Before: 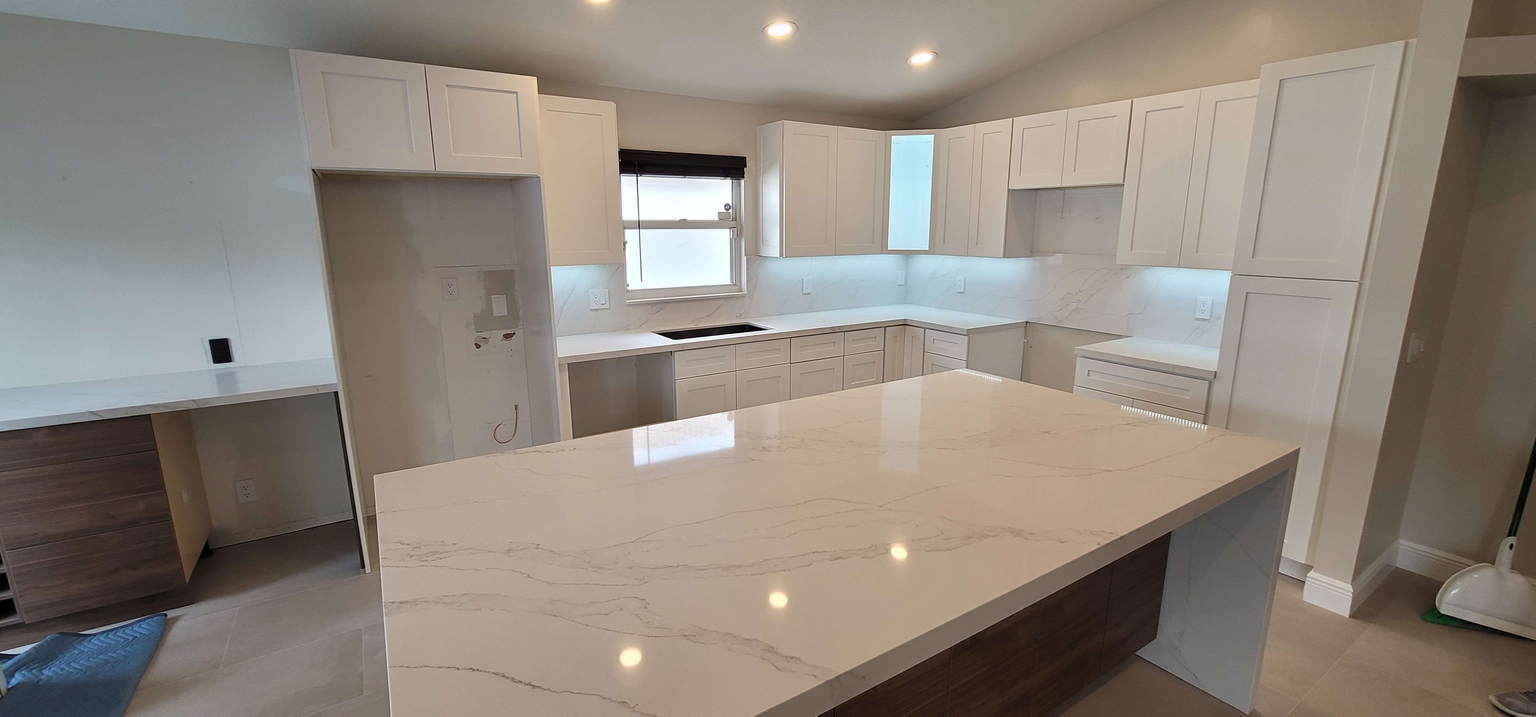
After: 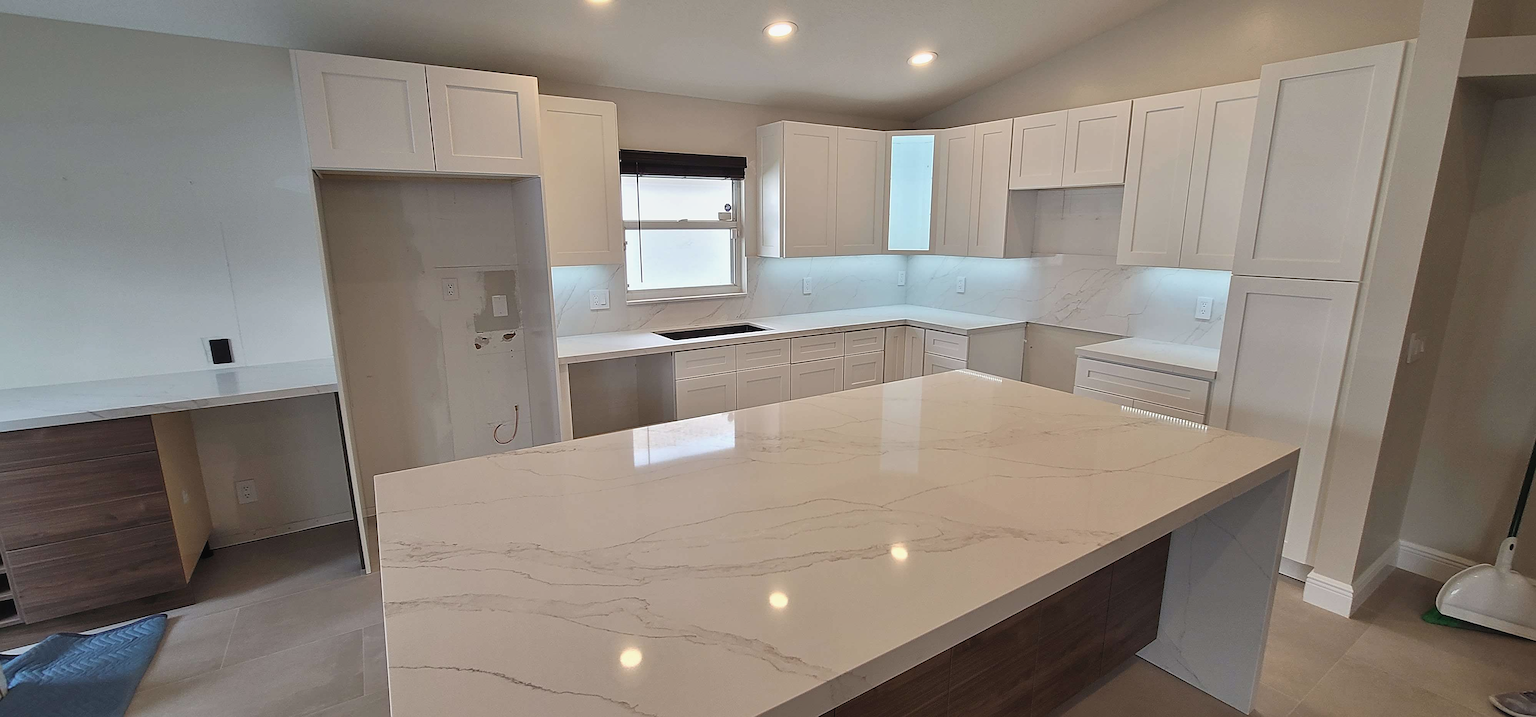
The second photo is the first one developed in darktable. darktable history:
contrast brightness saturation: contrast -0.098, saturation -0.087
local contrast: mode bilateral grid, contrast 19, coarseness 50, detail 120%, midtone range 0.2
base curve: curves: ch0 [(0, 0) (0.297, 0.298) (1, 1)], preserve colors none
sharpen: on, module defaults
